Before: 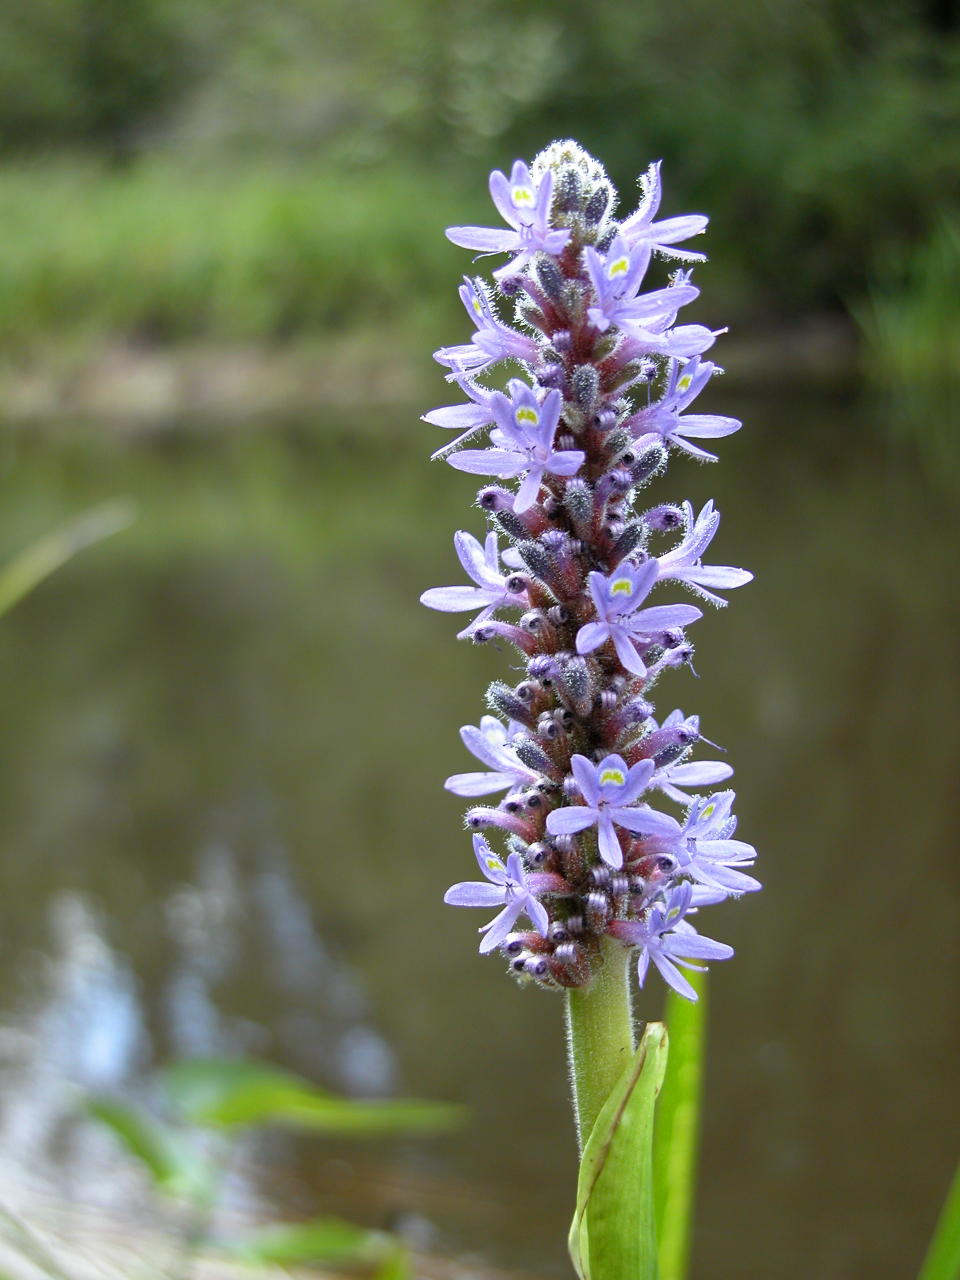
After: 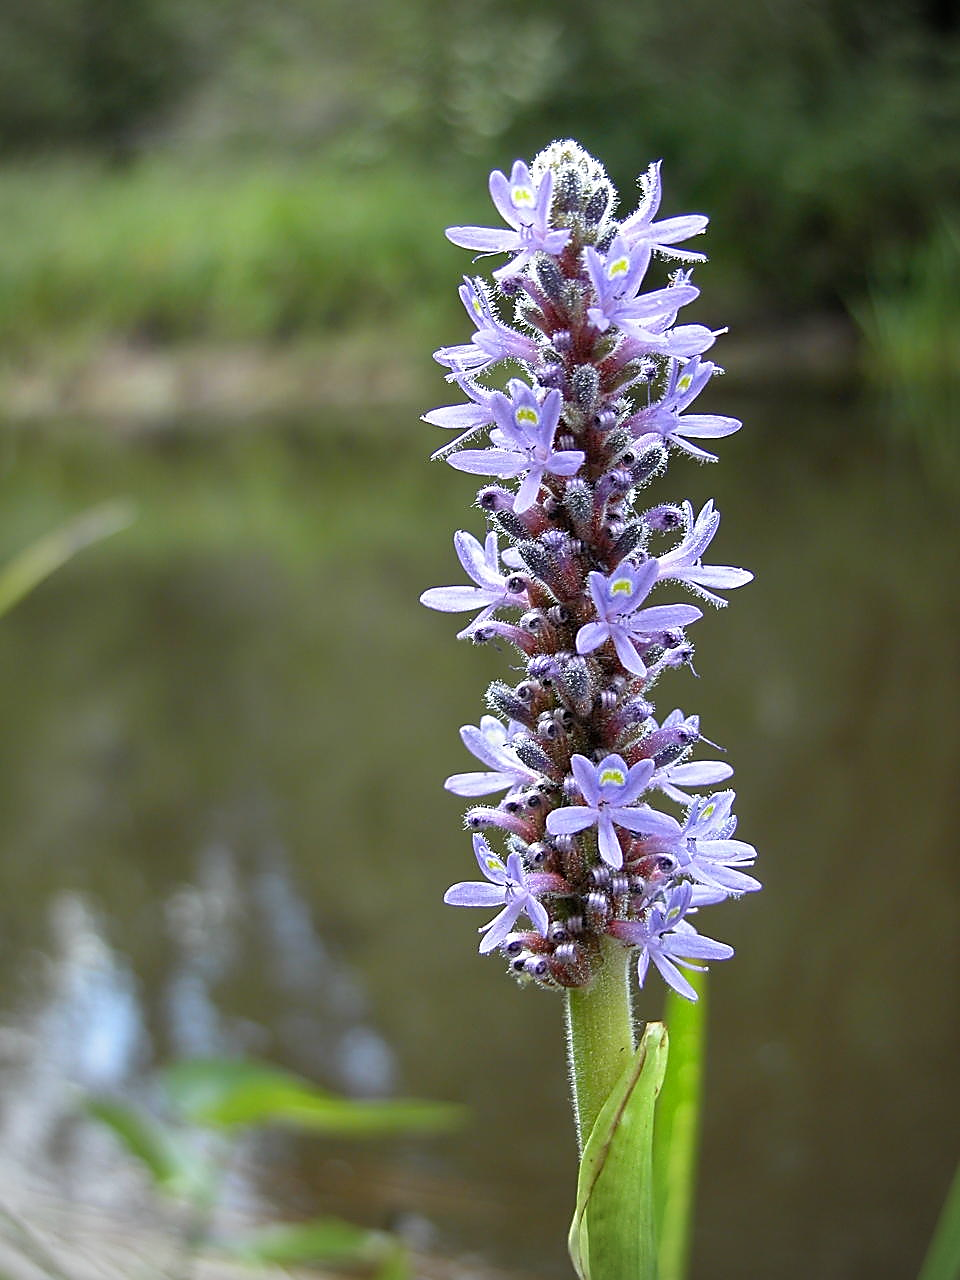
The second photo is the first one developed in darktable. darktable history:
sharpen: radius 1.4, amount 1.25, threshold 0.7
vignetting: fall-off radius 60.65%
